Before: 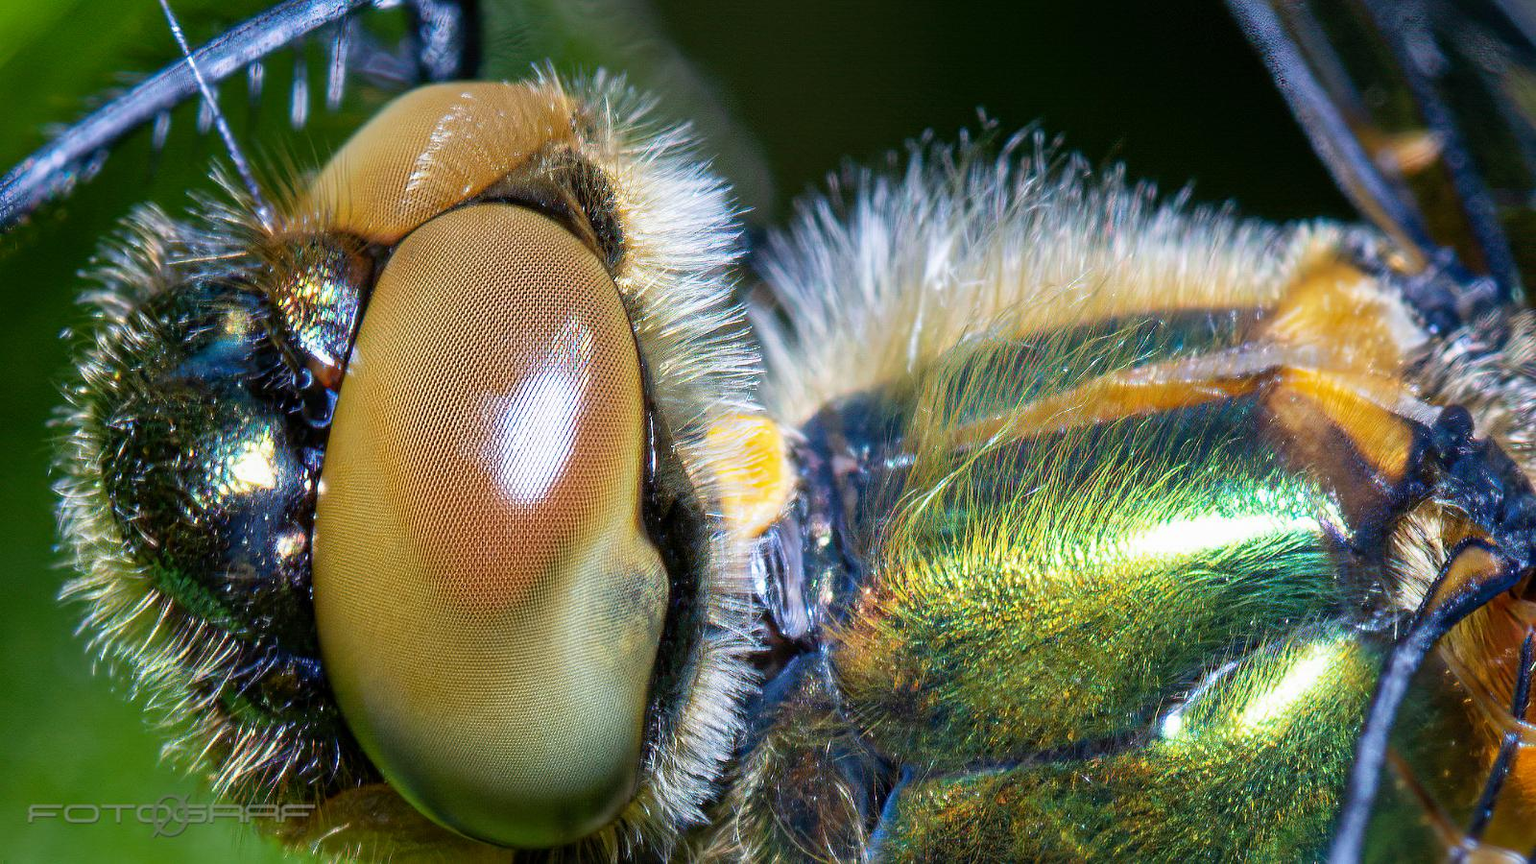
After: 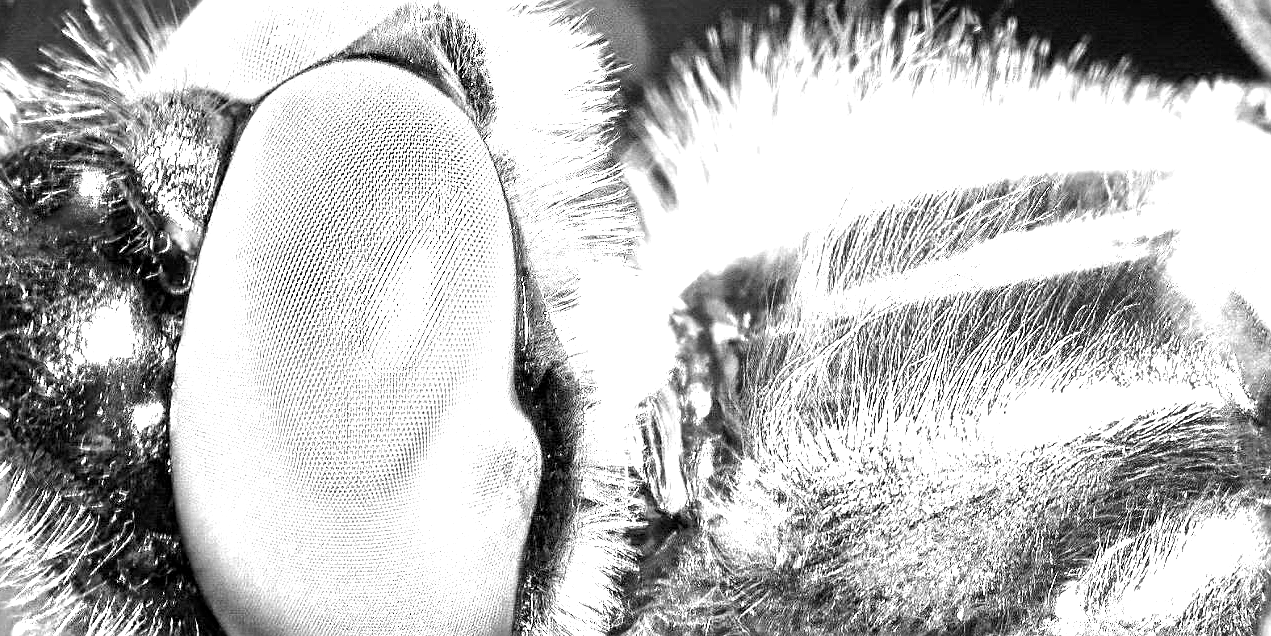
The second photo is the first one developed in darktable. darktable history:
monochrome: a 79.32, b 81.83, size 1.1
crop: left 9.712%, top 16.928%, right 10.845%, bottom 12.332%
white balance: red 4.26, blue 1.802
sharpen: on, module defaults
local contrast: mode bilateral grid, contrast 10, coarseness 25, detail 115%, midtone range 0.2
